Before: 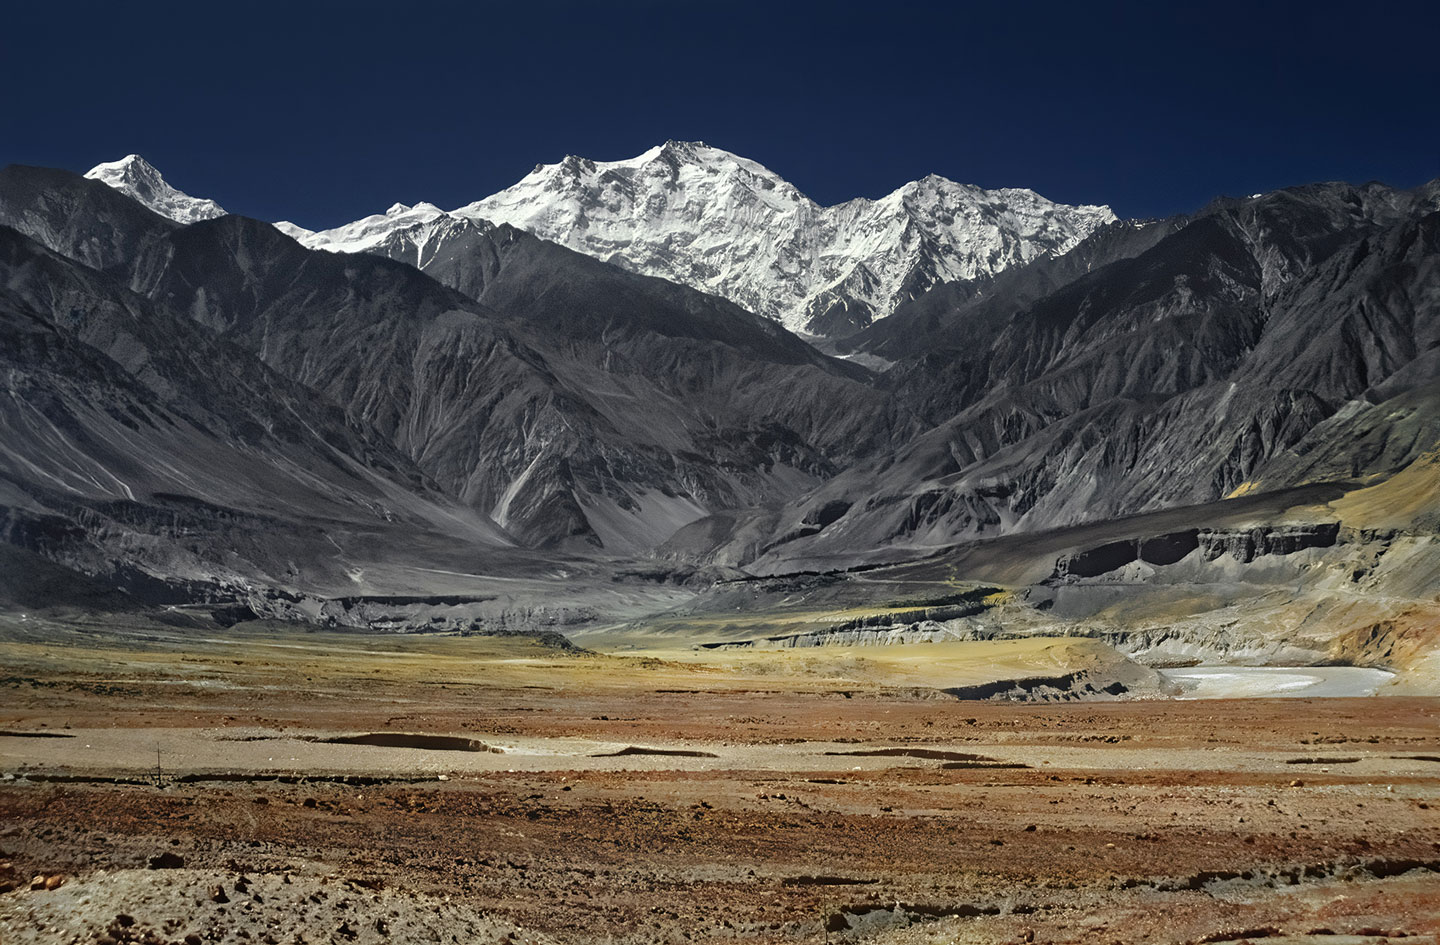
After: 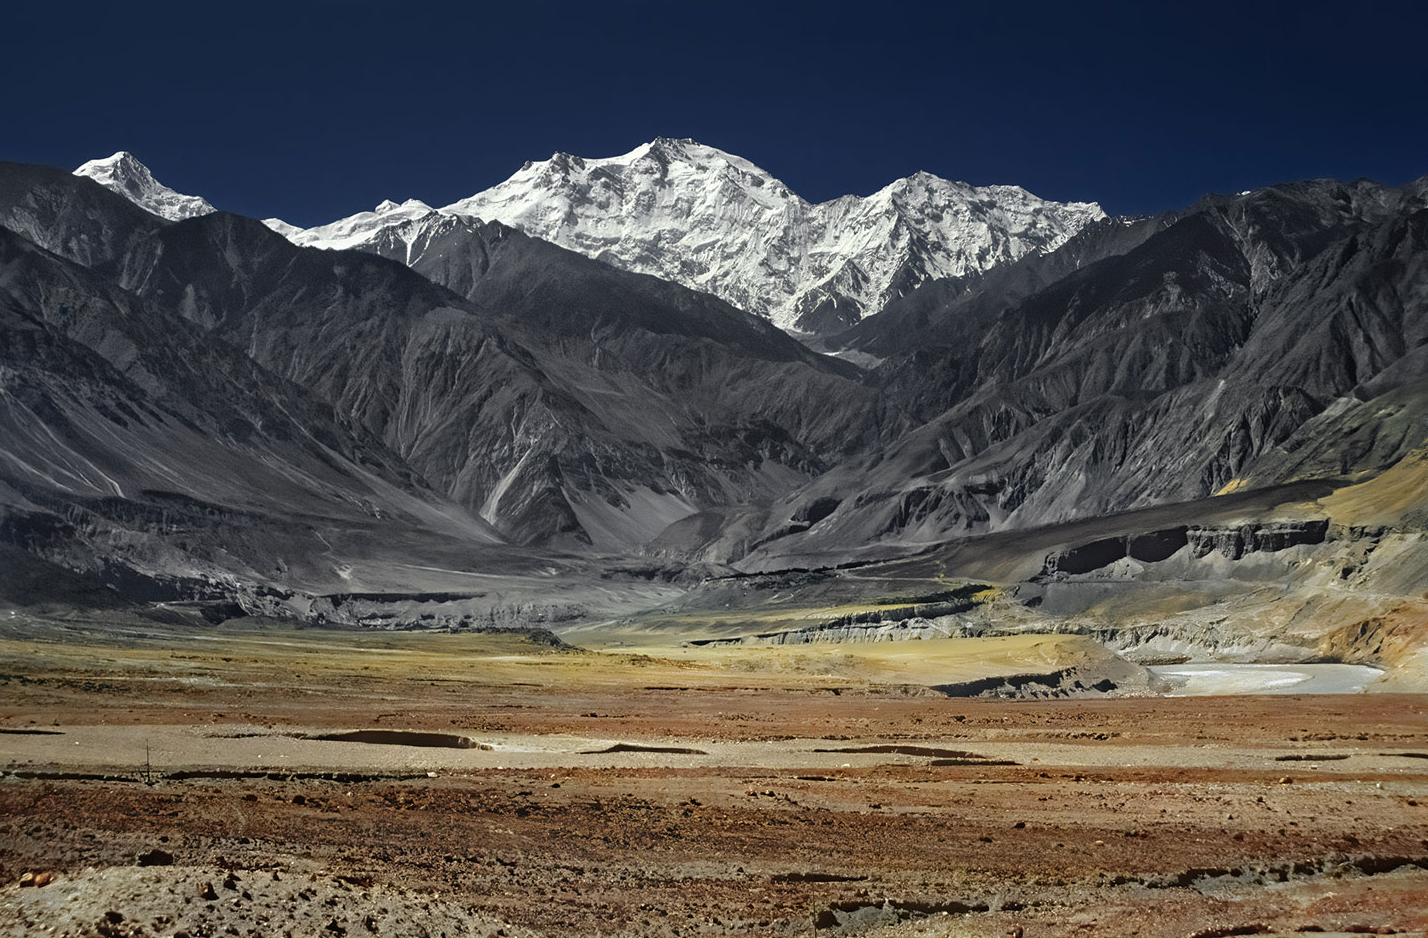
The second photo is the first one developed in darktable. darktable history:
crop and rotate: left 0.802%, top 0.379%, bottom 0.311%
